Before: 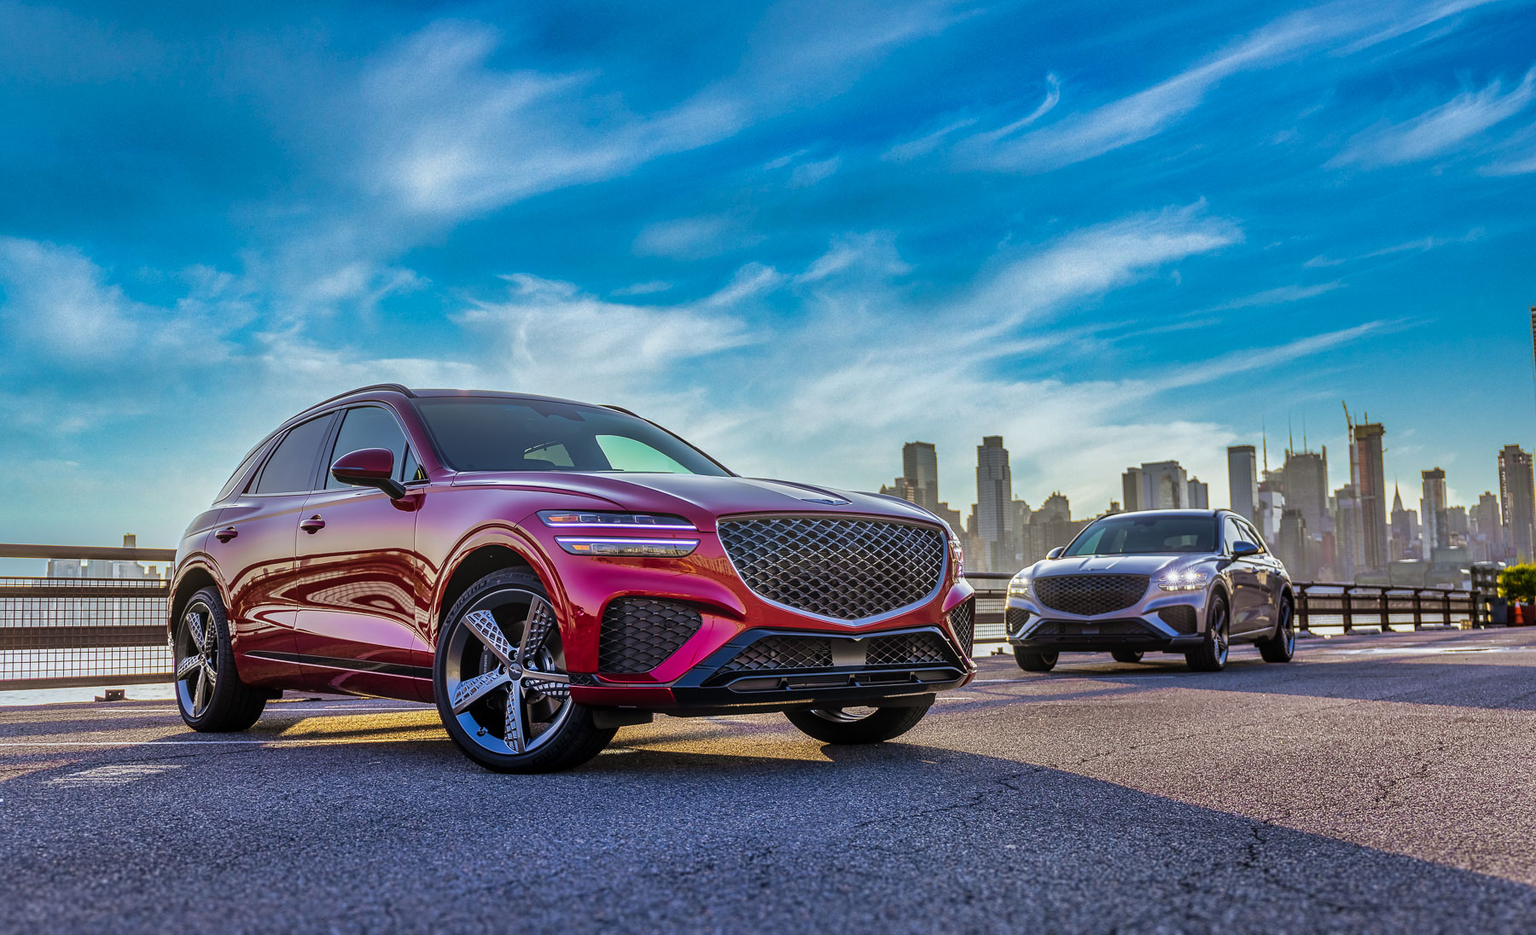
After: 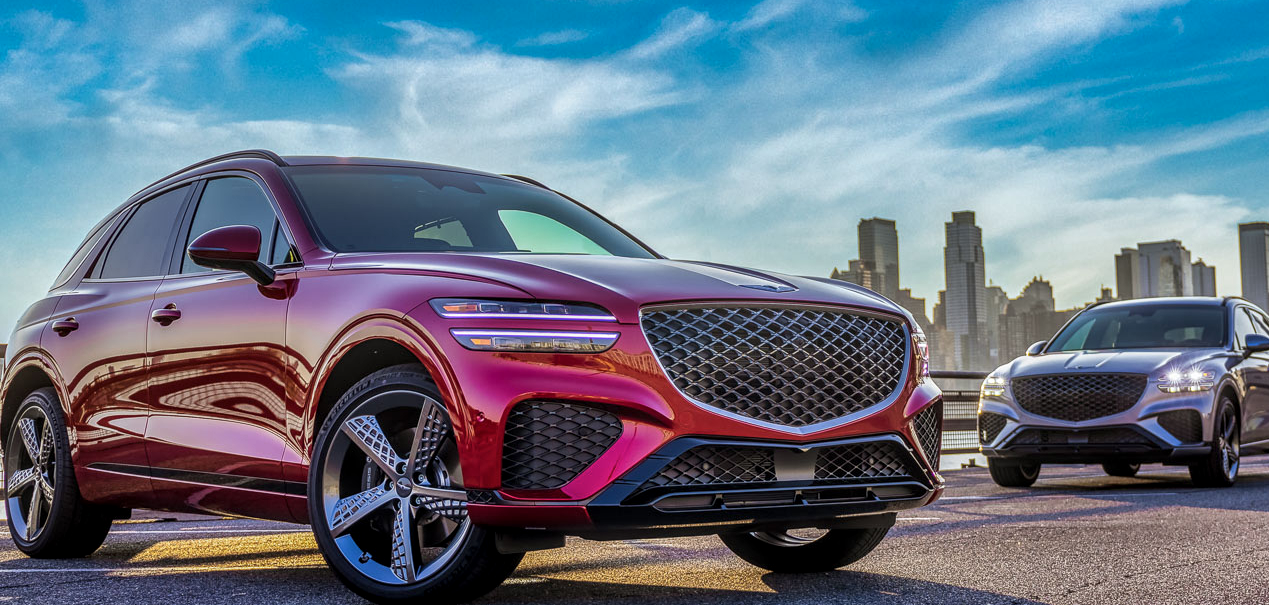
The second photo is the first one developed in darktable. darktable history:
local contrast: on, module defaults
crop: left 11.163%, top 27.43%, right 18.299%, bottom 17.294%
